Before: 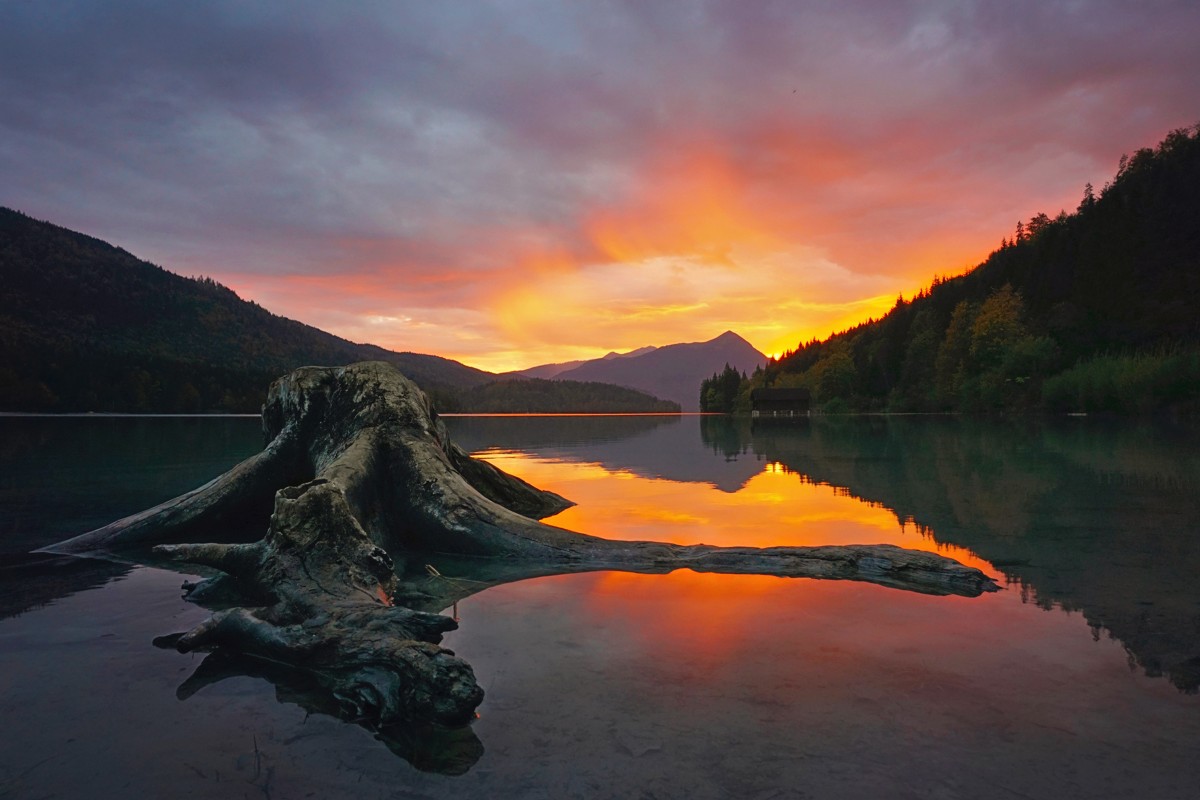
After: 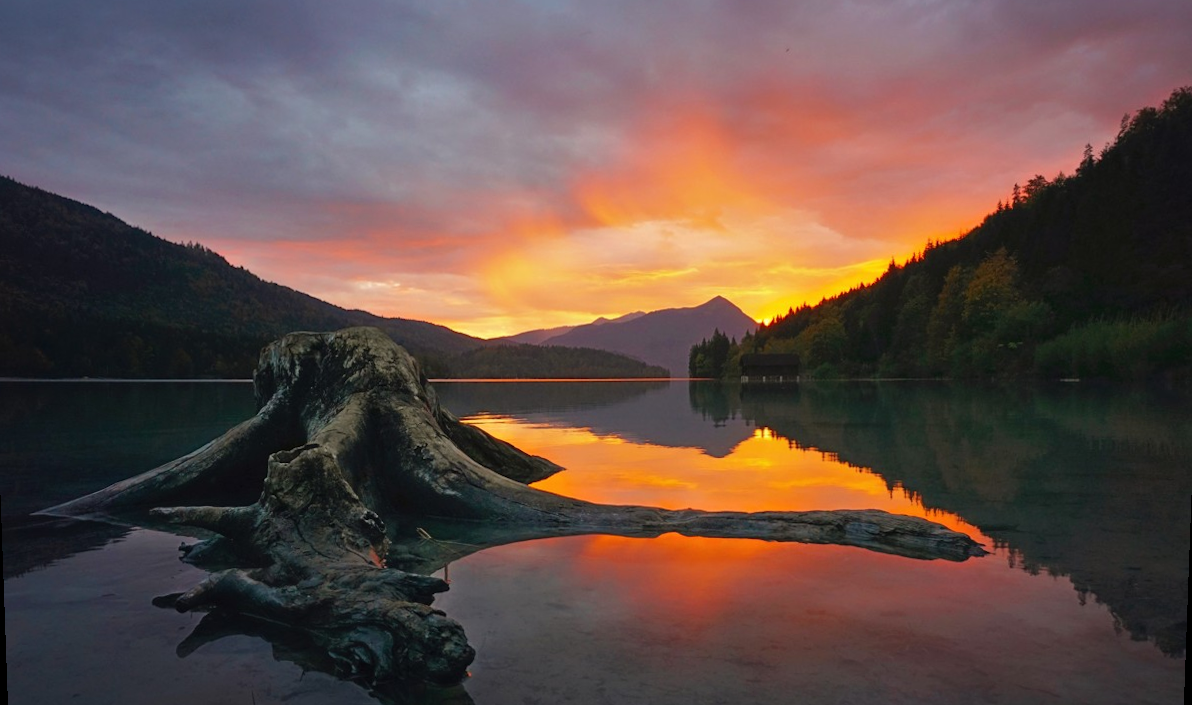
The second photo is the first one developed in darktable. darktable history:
rotate and perspective: lens shift (vertical) 0.048, lens shift (horizontal) -0.024, automatic cropping off
crop: left 1.507%, top 6.147%, right 1.379%, bottom 6.637%
